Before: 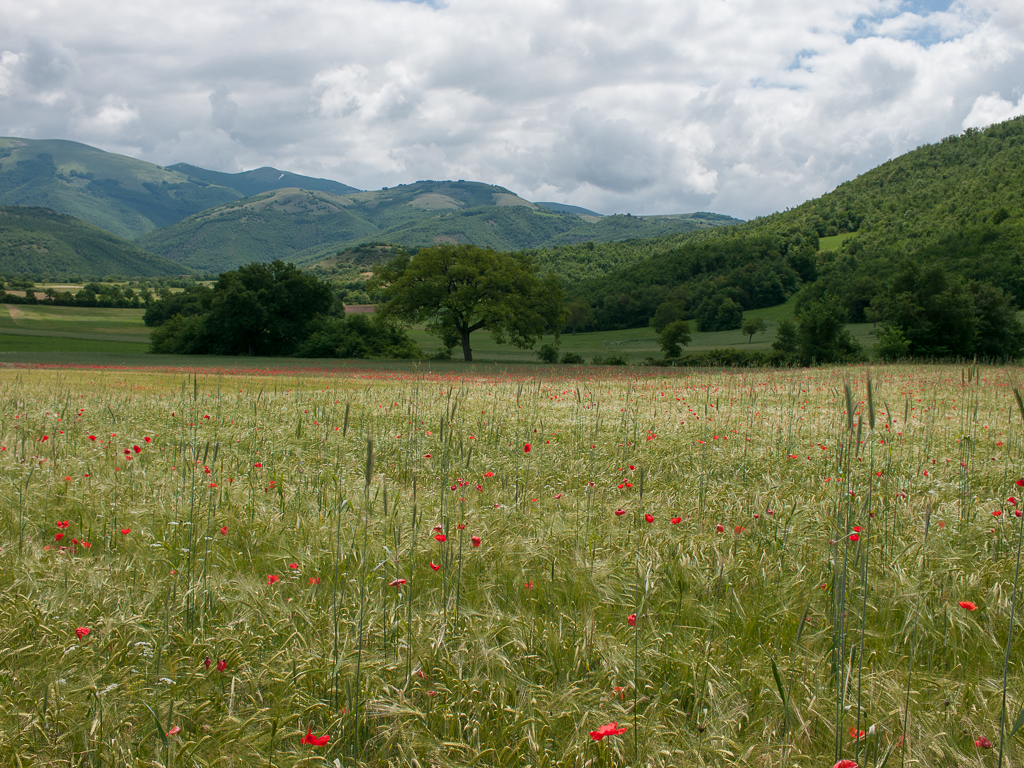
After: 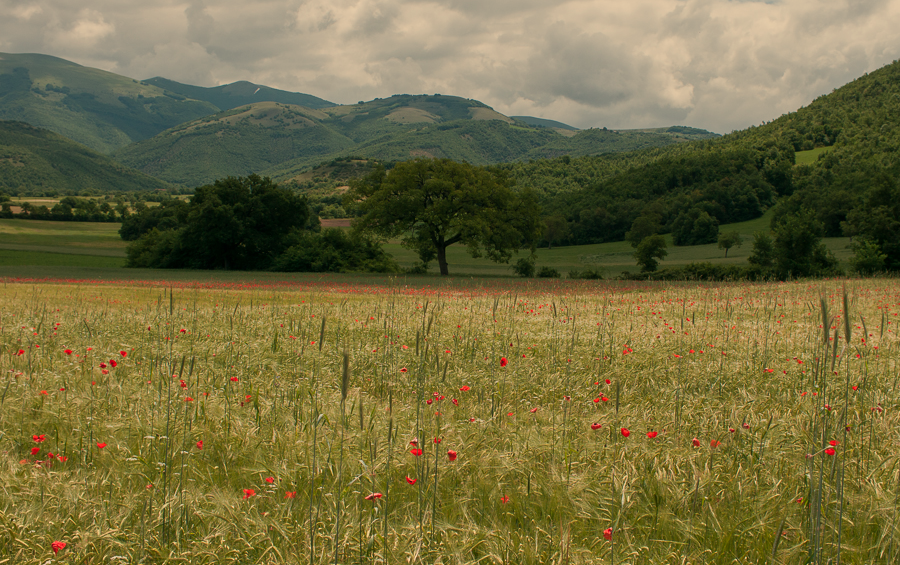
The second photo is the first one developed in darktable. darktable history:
white balance: red 1.123, blue 0.83
crop and rotate: left 2.425%, top 11.305%, right 9.6%, bottom 15.08%
graduated density: rotation 5.63°, offset 76.9
